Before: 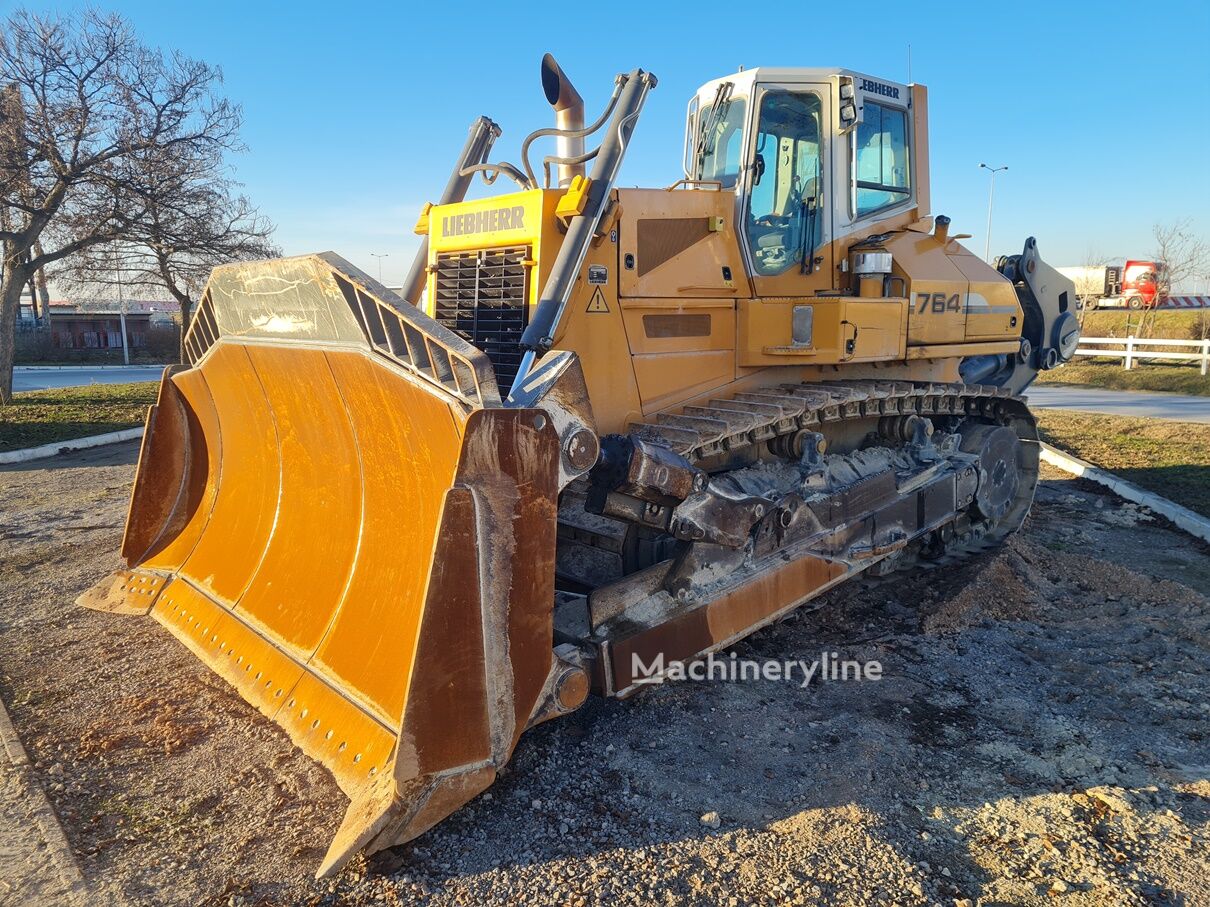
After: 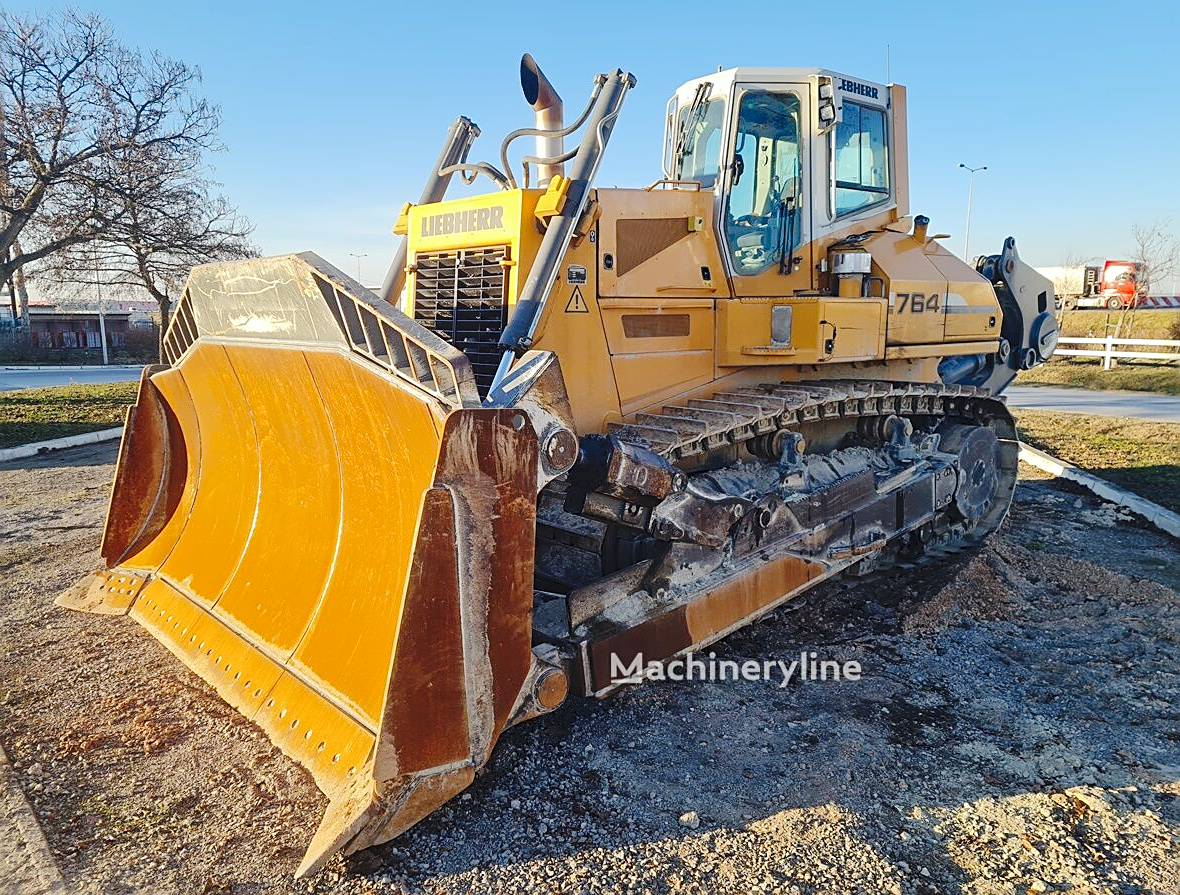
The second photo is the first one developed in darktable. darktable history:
crop and rotate: left 1.774%, right 0.633%, bottom 1.28%
sharpen: on, module defaults
tone curve: curves: ch0 [(0, 0) (0.003, 0.047) (0.011, 0.051) (0.025, 0.061) (0.044, 0.075) (0.069, 0.09) (0.1, 0.102) (0.136, 0.125) (0.177, 0.173) (0.224, 0.226) (0.277, 0.303) (0.335, 0.388) (0.399, 0.469) (0.468, 0.545) (0.543, 0.623) (0.623, 0.695) (0.709, 0.766) (0.801, 0.832) (0.898, 0.905) (1, 1)], preserve colors none
